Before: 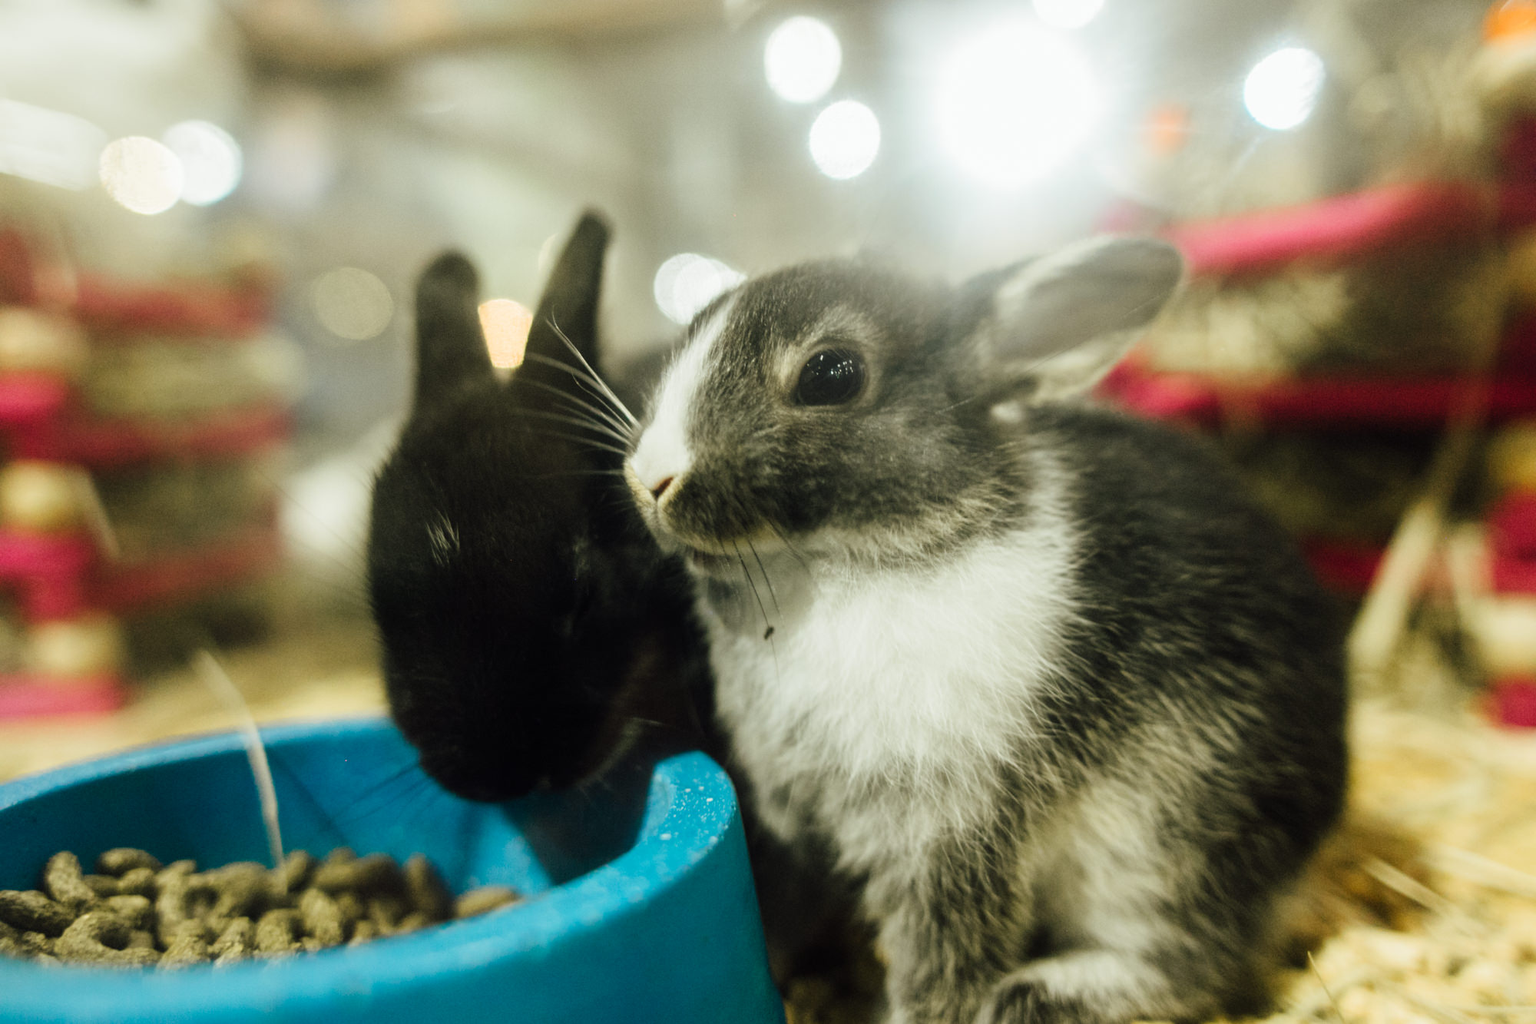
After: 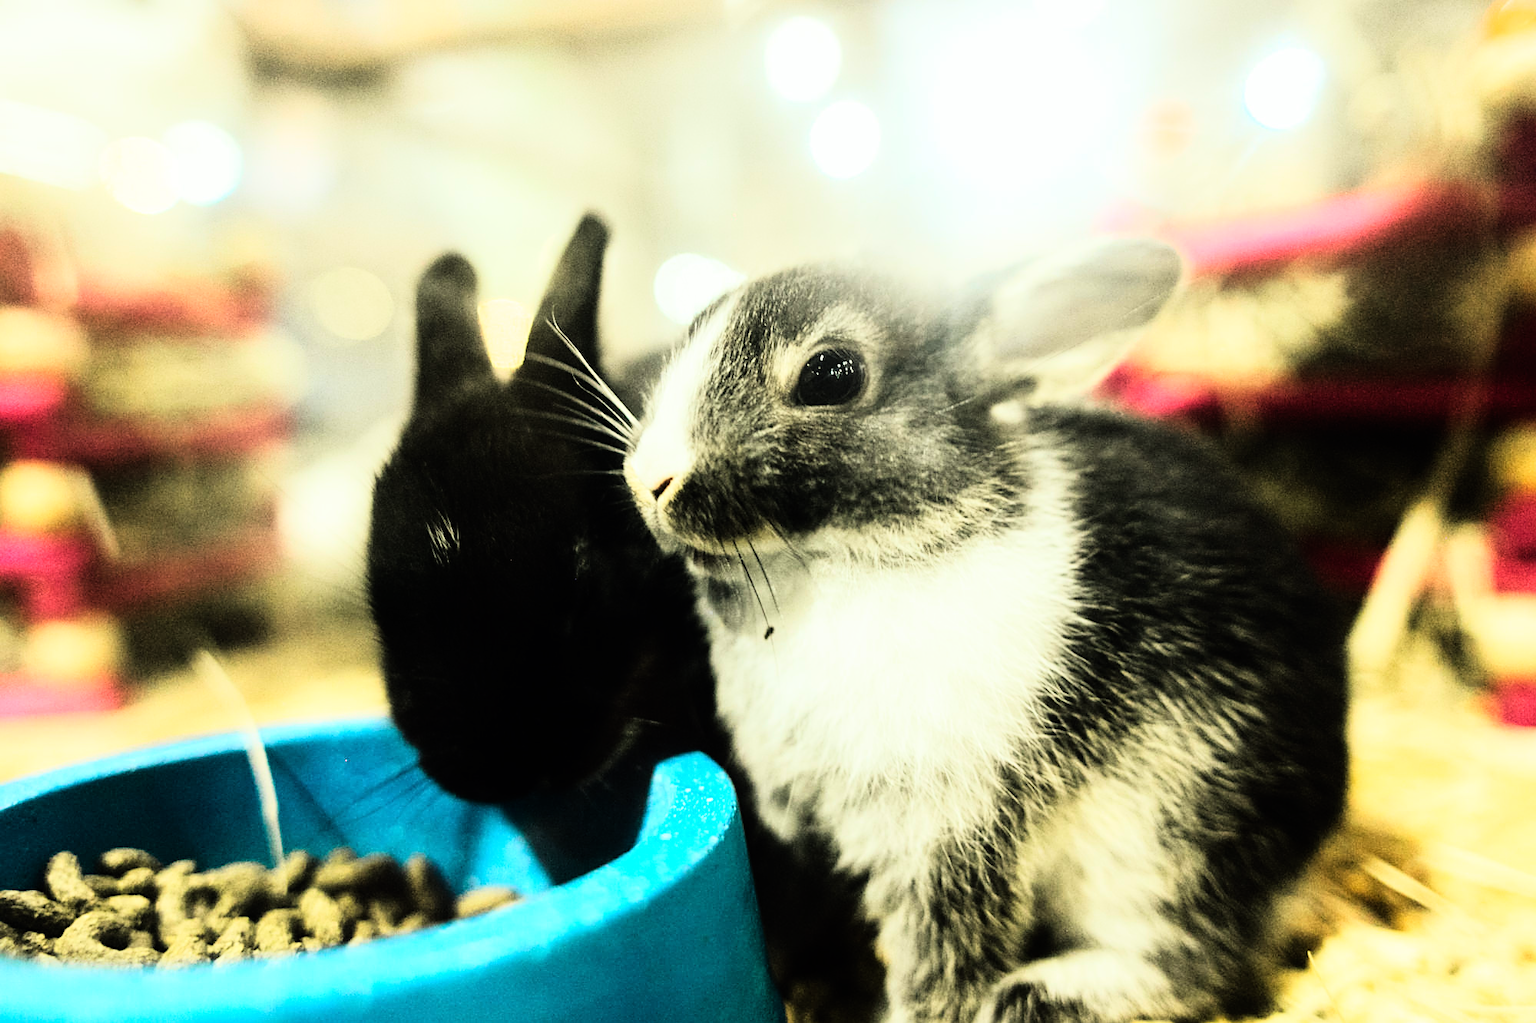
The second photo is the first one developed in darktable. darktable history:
sharpen: on, module defaults
rgb curve: curves: ch0 [(0, 0) (0.21, 0.15) (0.24, 0.21) (0.5, 0.75) (0.75, 0.96) (0.89, 0.99) (1, 1)]; ch1 [(0, 0.02) (0.21, 0.13) (0.25, 0.2) (0.5, 0.67) (0.75, 0.9) (0.89, 0.97) (1, 1)]; ch2 [(0, 0.02) (0.21, 0.13) (0.25, 0.2) (0.5, 0.67) (0.75, 0.9) (0.89, 0.97) (1, 1)], compensate middle gray true
